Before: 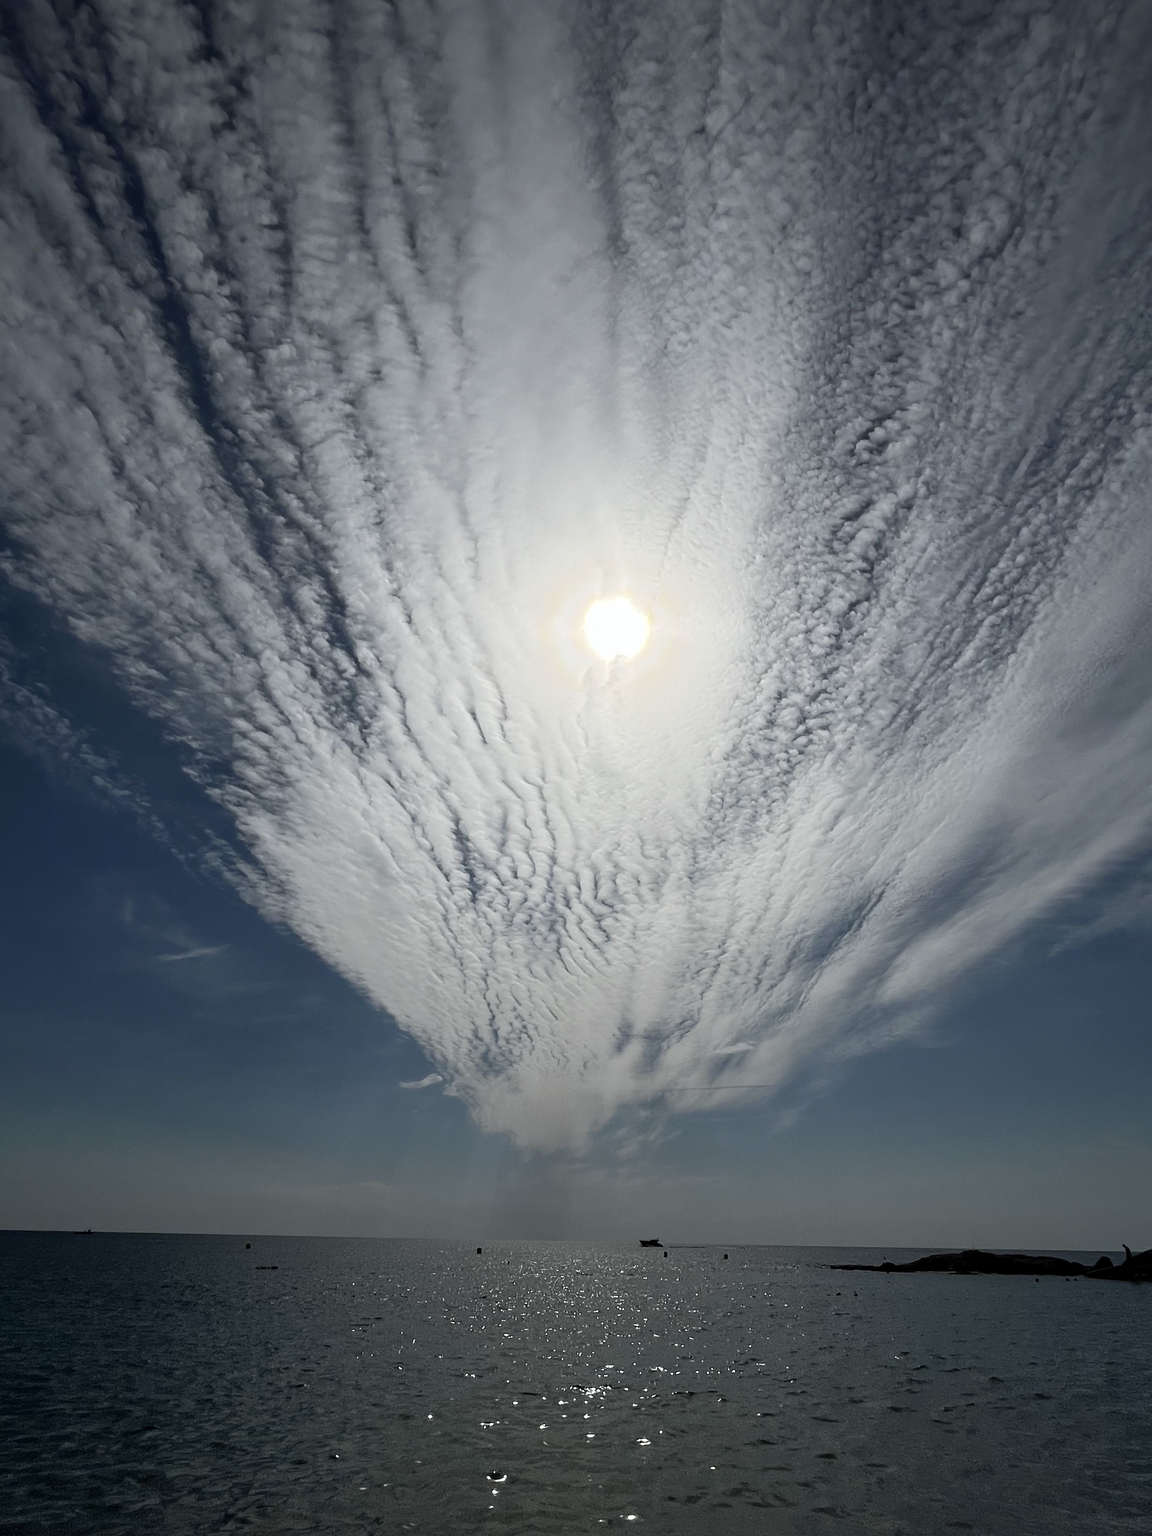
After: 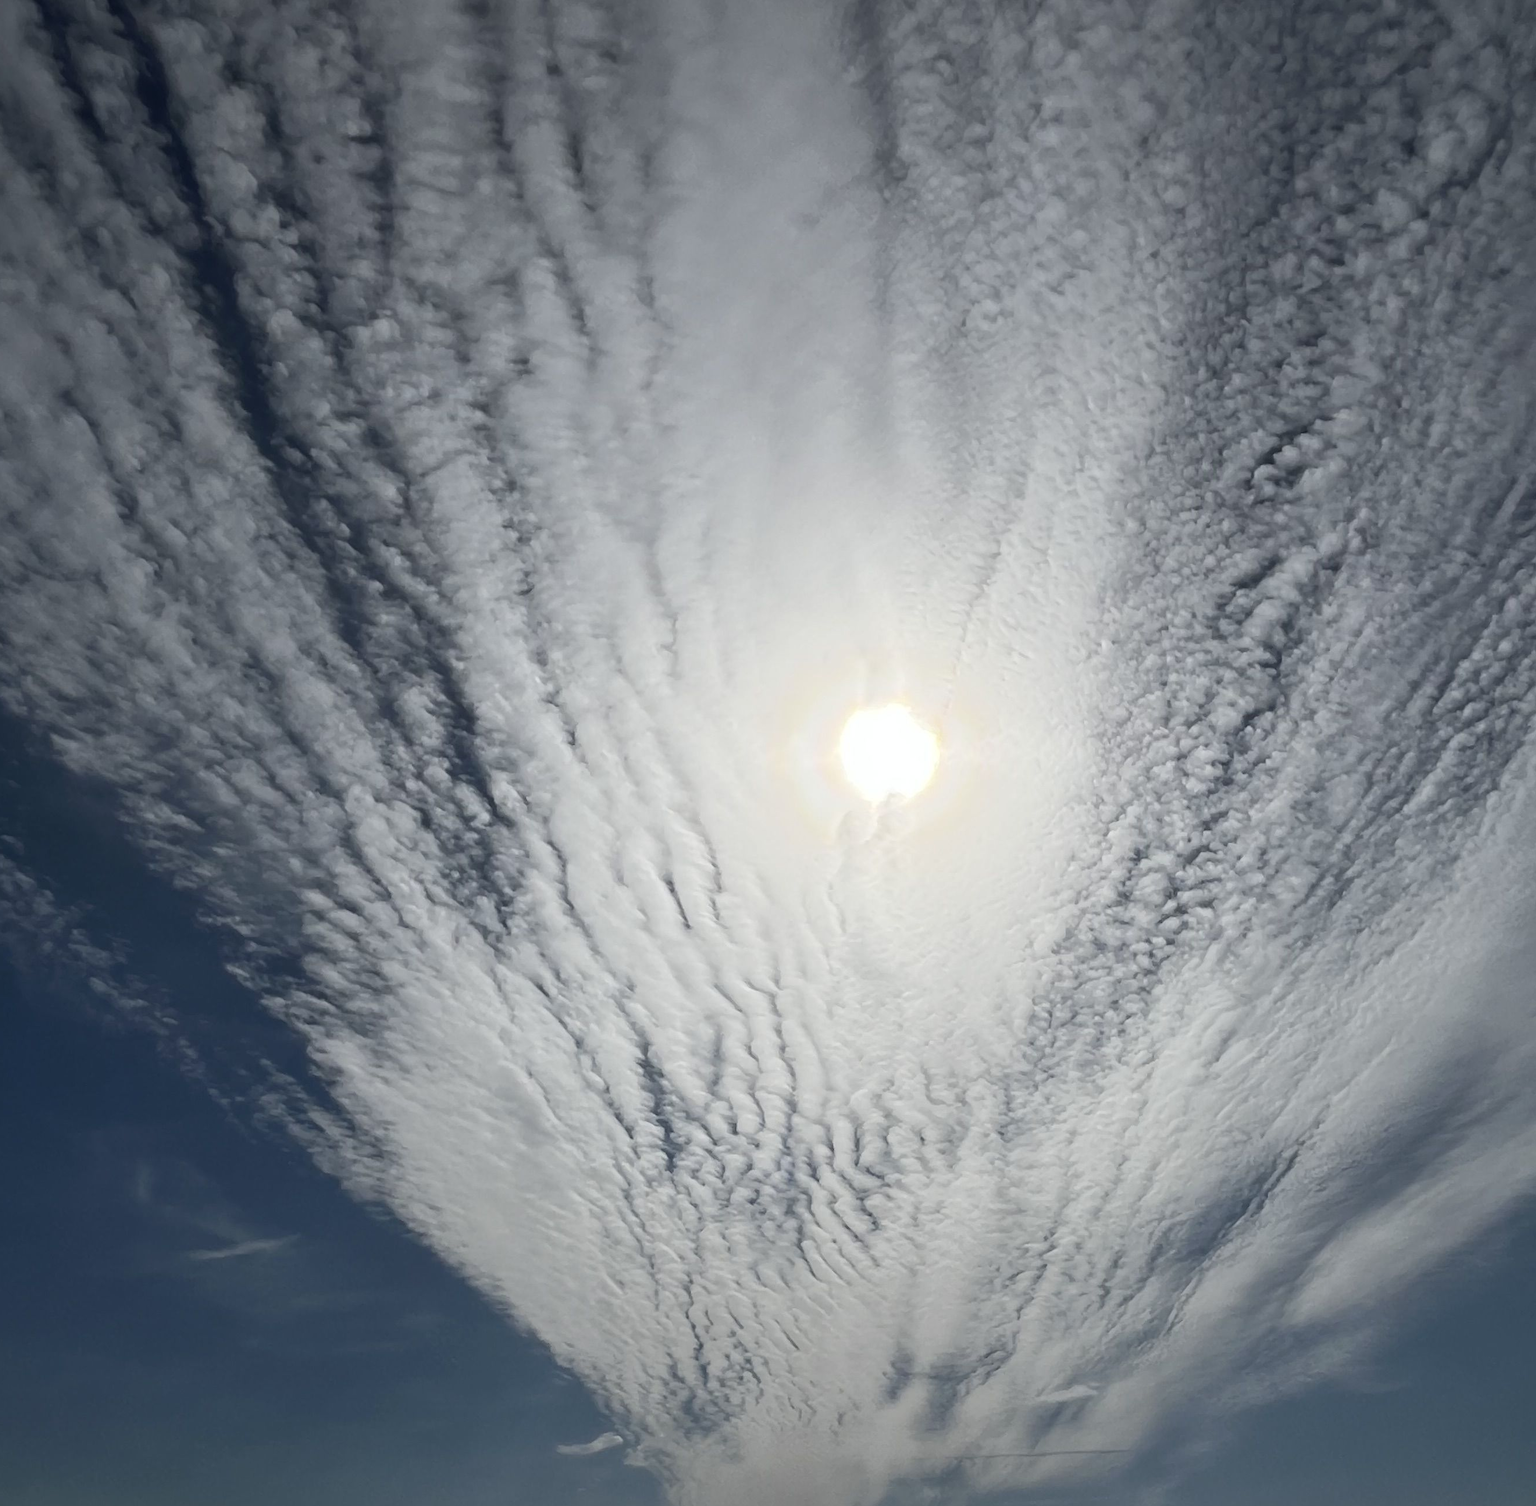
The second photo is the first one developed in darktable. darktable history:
crop: left 3.016%, top 8.838%, right 9.631%, bottom 26.895%
